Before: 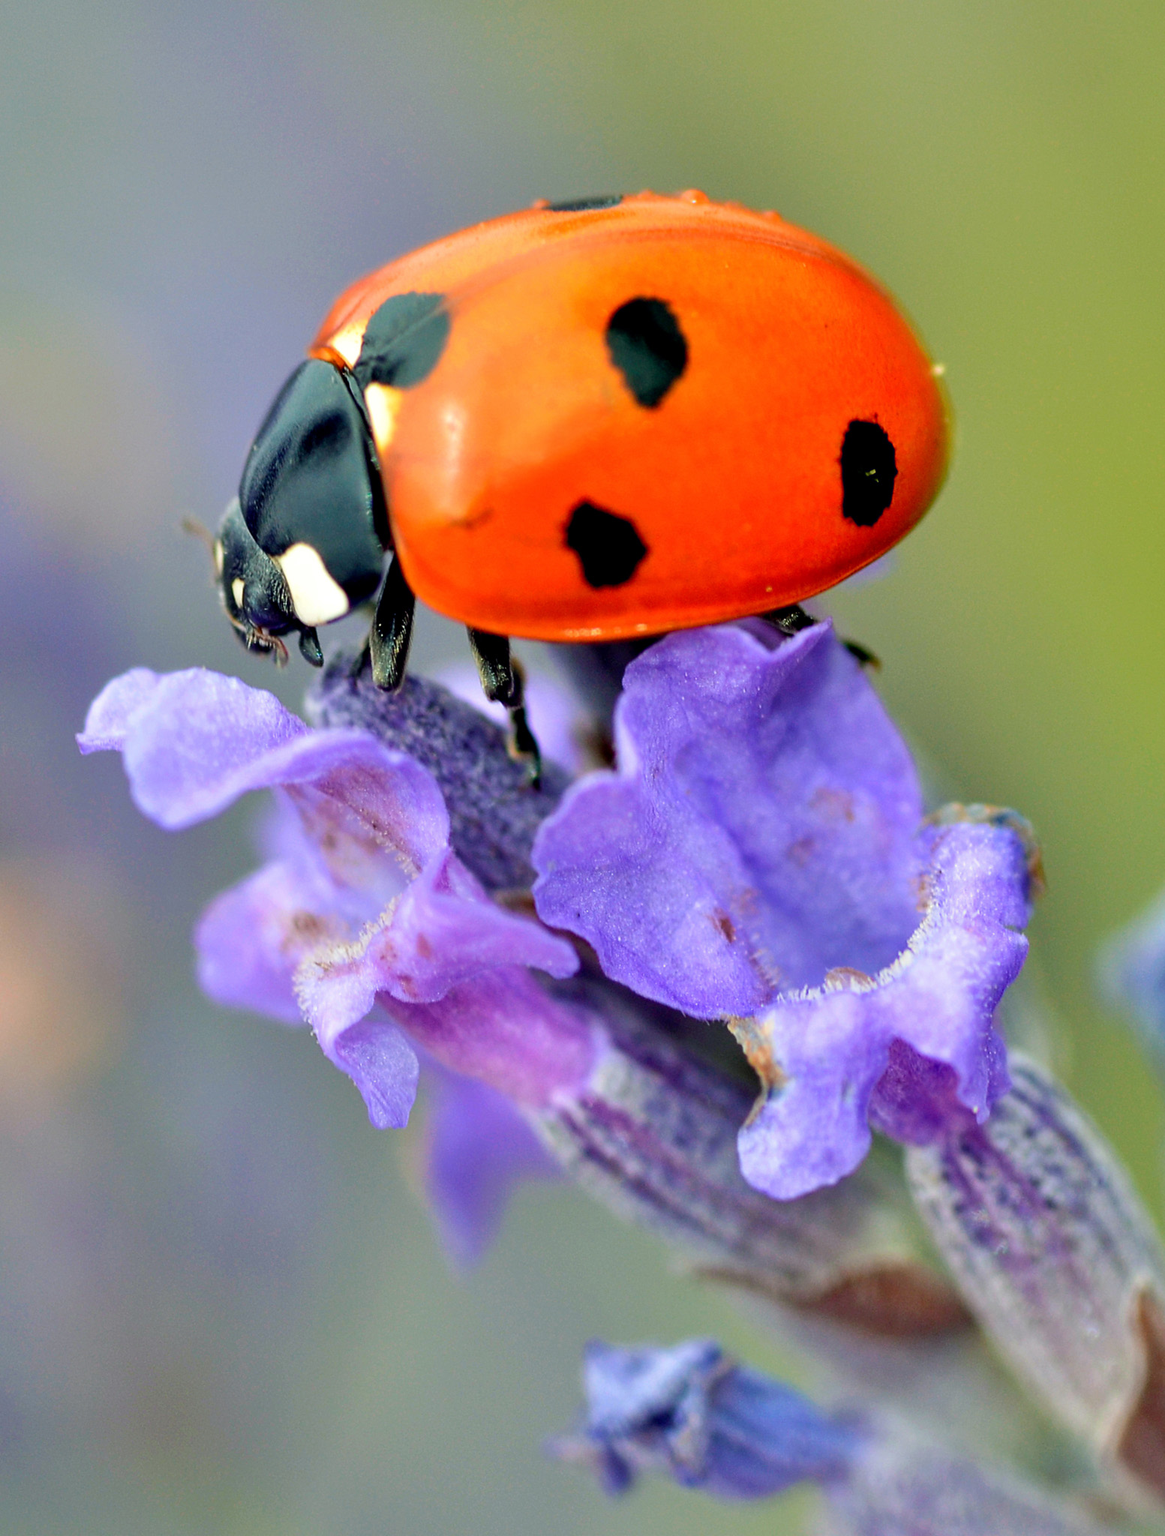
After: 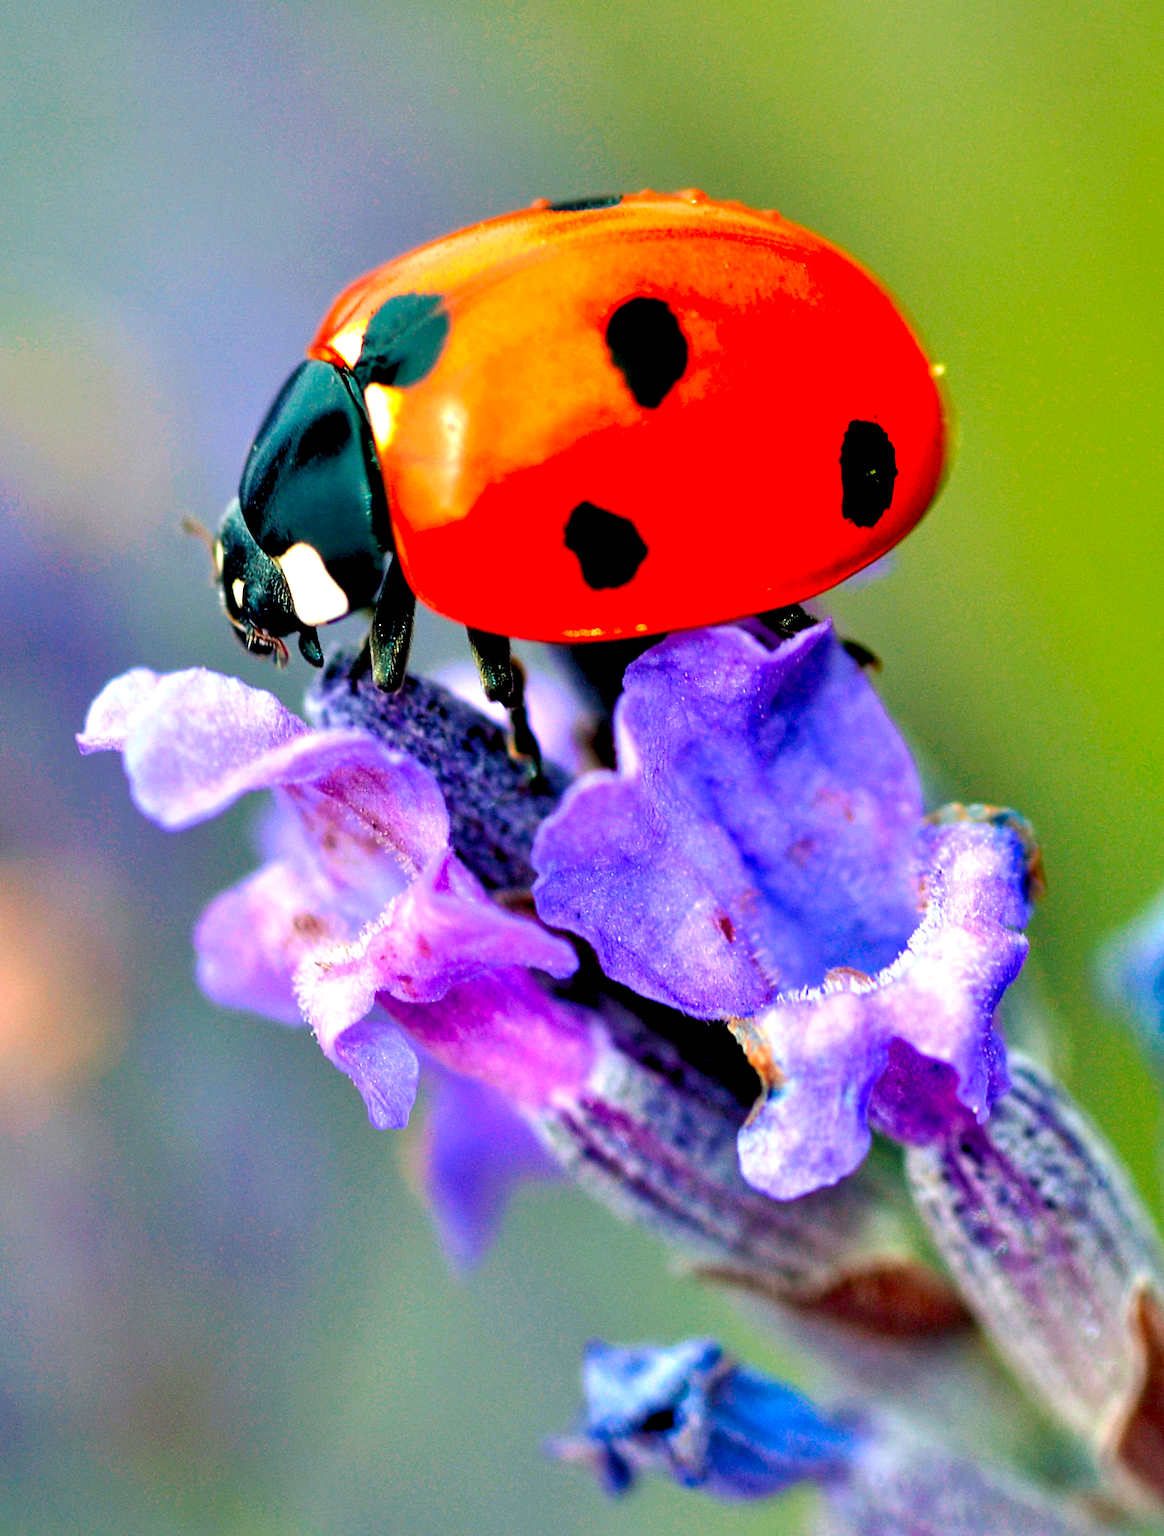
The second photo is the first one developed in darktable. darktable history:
grain: coarseness 0.09 ISO, strength 10%
contrast brightness saturation: contrast 0.07, brightness -0.13, saturation 0.06
rgb levels: levels [[0.013, 0.434, 0.89], [0, 0.5, 1], [0, 0.5, 1]]
color balance: lift [0.991, 1, 1, 1], gamma [0.996, 1, 1, 1], input saturation 98.52%, contrast 20.34%, output saturation 103.72%
